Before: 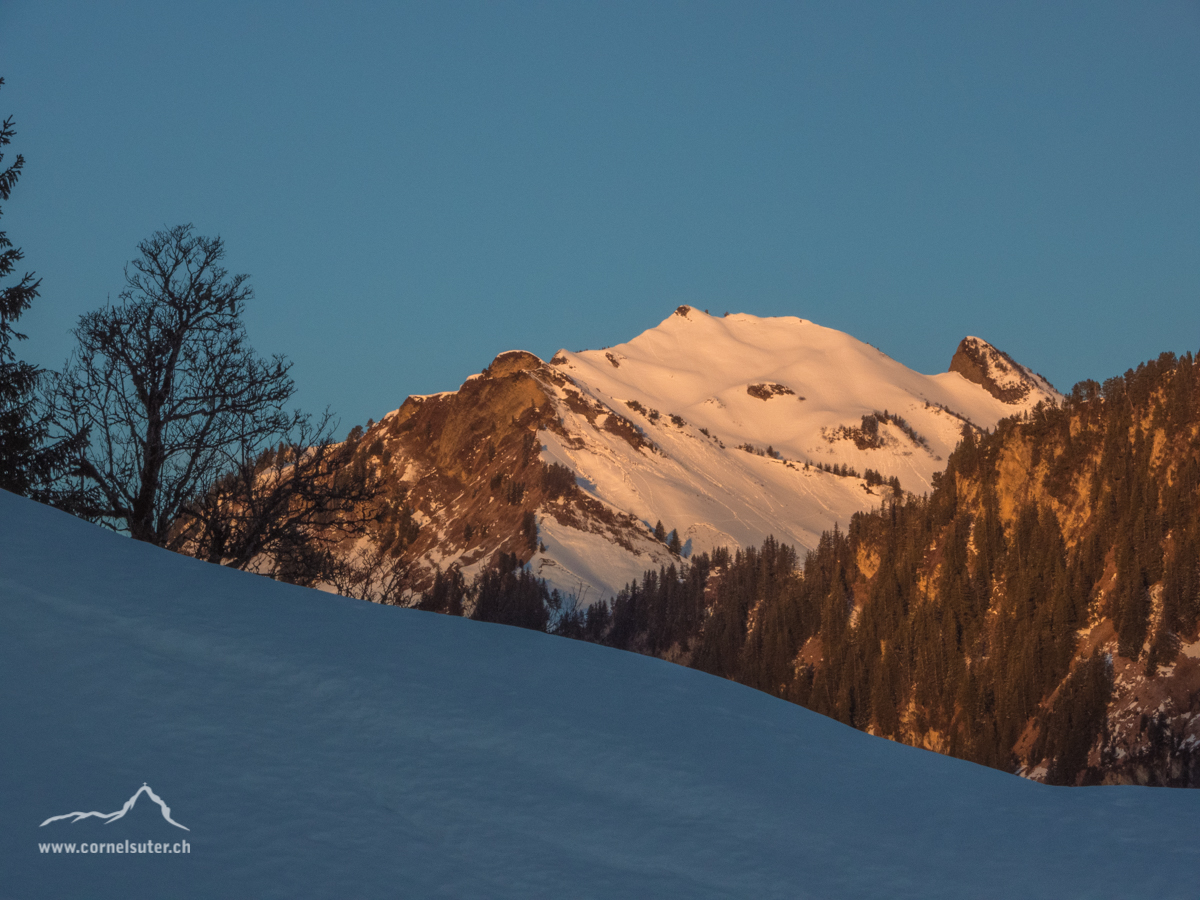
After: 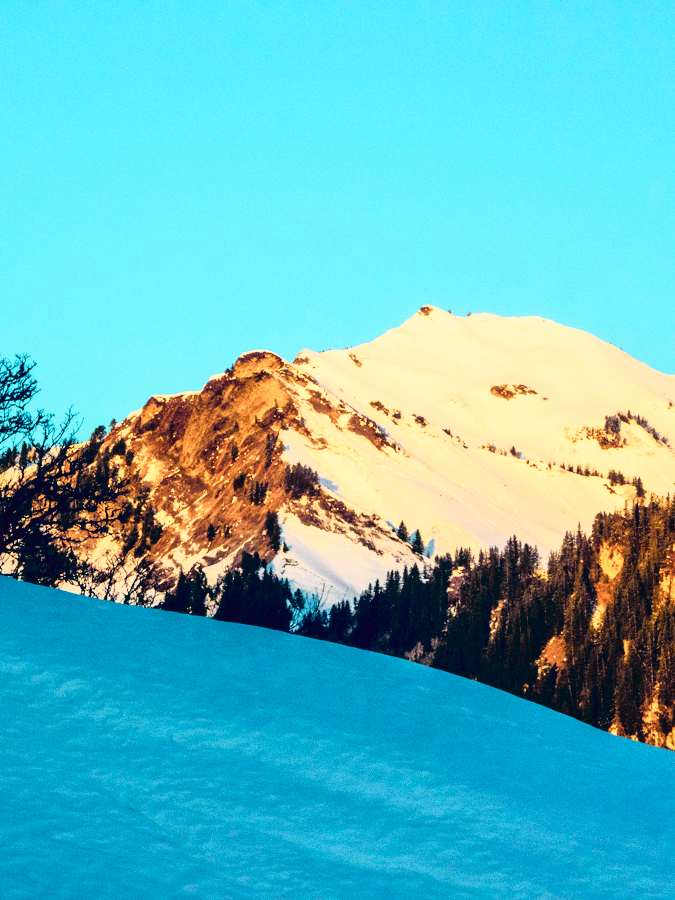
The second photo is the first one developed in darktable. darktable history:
exposure: black level correction -0.015, compensate highlight preservation false
crop: left 21.496%, right 22.254%
tone curve: curves: ch0 [(0, 0.022) (0.177, 0.086) (0.392, 0.438) (0.704, 0.844) (0.858, 0.938) (1, 0.981)]; ch1 [(0, 0) (0.402, 0.36) (0.476, 0.456) (0.498, 0.501) (0.518, 0.521) (0.58, 0.598) (0.619, 0.65) (0.692, 0.737) (1, 1)]; ch2 [(0, 0) (0.415, 0.438) (0.483, 0.499) (0.503, 0.507) (0.526, 0.537) (0.563, 0.624) (0.626, 0.714) (0.699, 0.753) (0.997, 0.858)], color space Lab, independent channels
color calibration: illuminant Planckian (black body), x 0.375, y 0.373, temperature 4117 K
local contrast: mode bilateral grid, contrast 100, coarseness 100, detail 108%, midtone range 0.2
color balance: lift [0.975, 0.993, 1, 1.015], gamma [1.1, 1, 1, 0.945], gain [1, 1.04, 1, 0.95]
base curve: curves: ch0 [(0, 0) (0.007, 0.004) (0.027, 0.03) (0.046, 0.07) (0.207, 0.54) (0.442, 0.872) (0.673, 0.972) (1, 1)], preserve colors none
